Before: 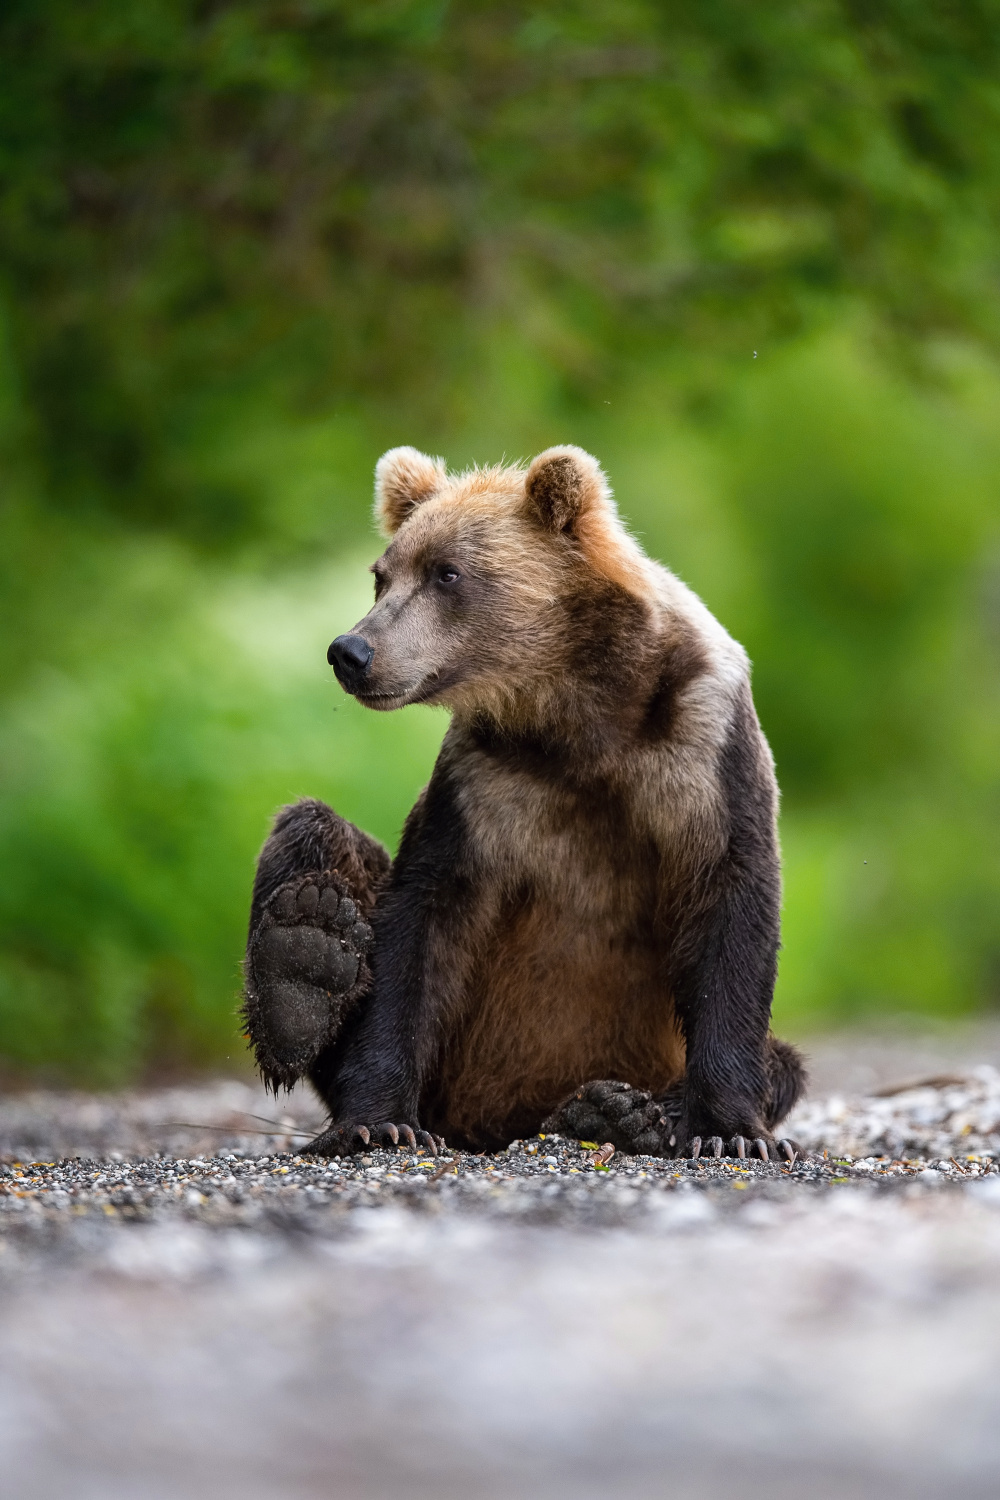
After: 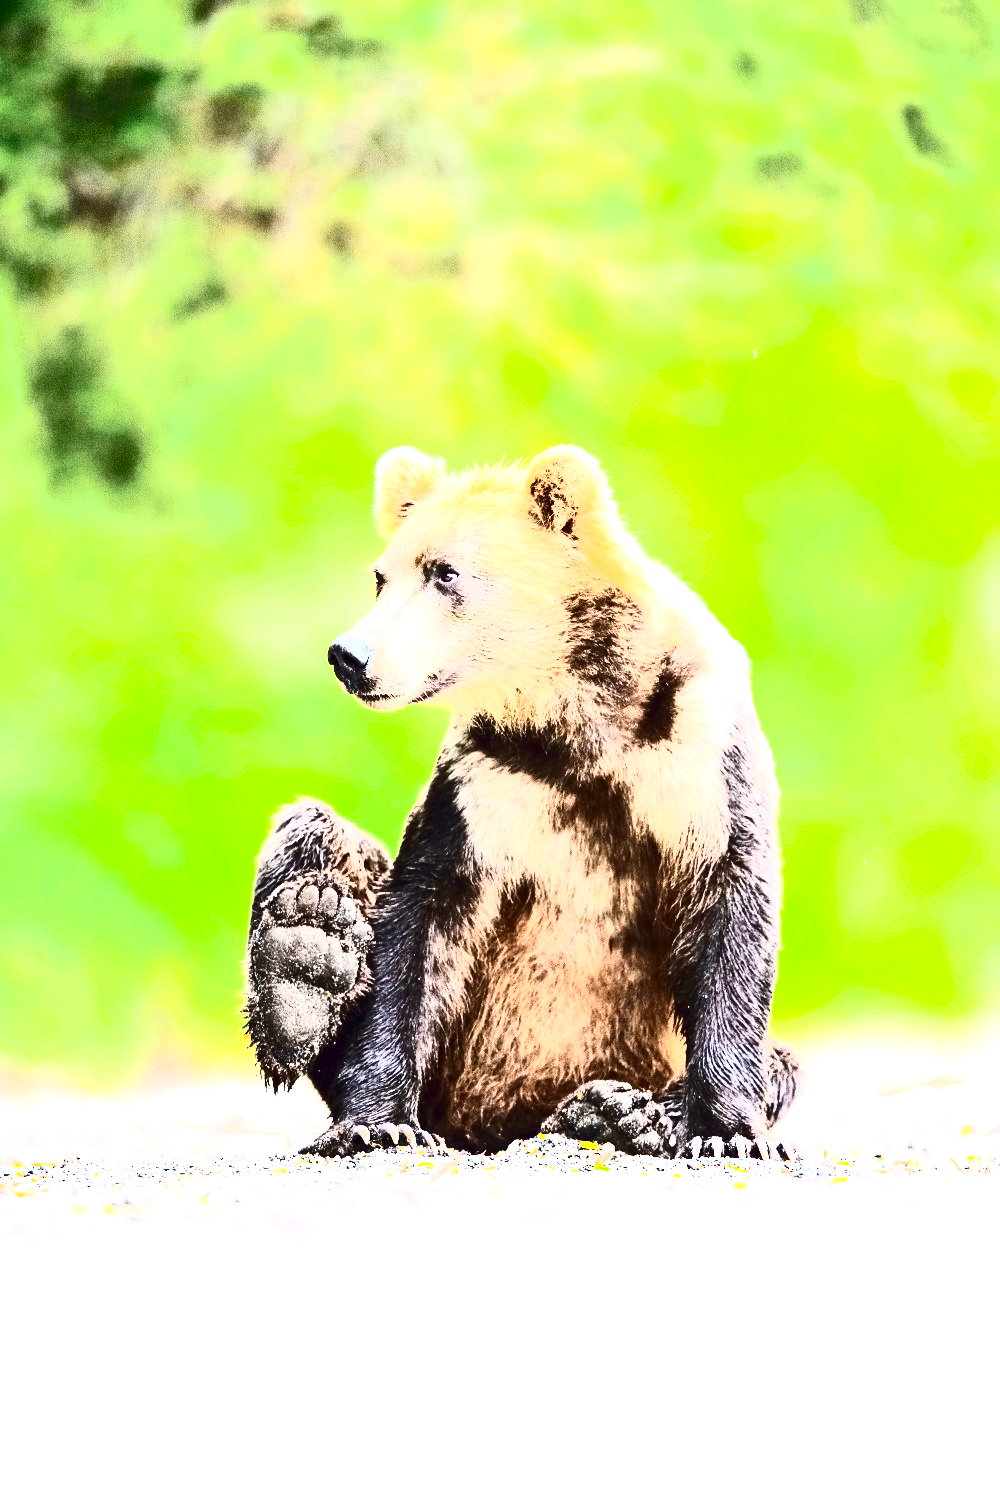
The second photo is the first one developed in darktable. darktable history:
exposure: exposure 3.014 EV, compensate exposure bias true, compensate highlight preservation false
contrast brightness saturation: contrast 0.917, brightness 0.2
